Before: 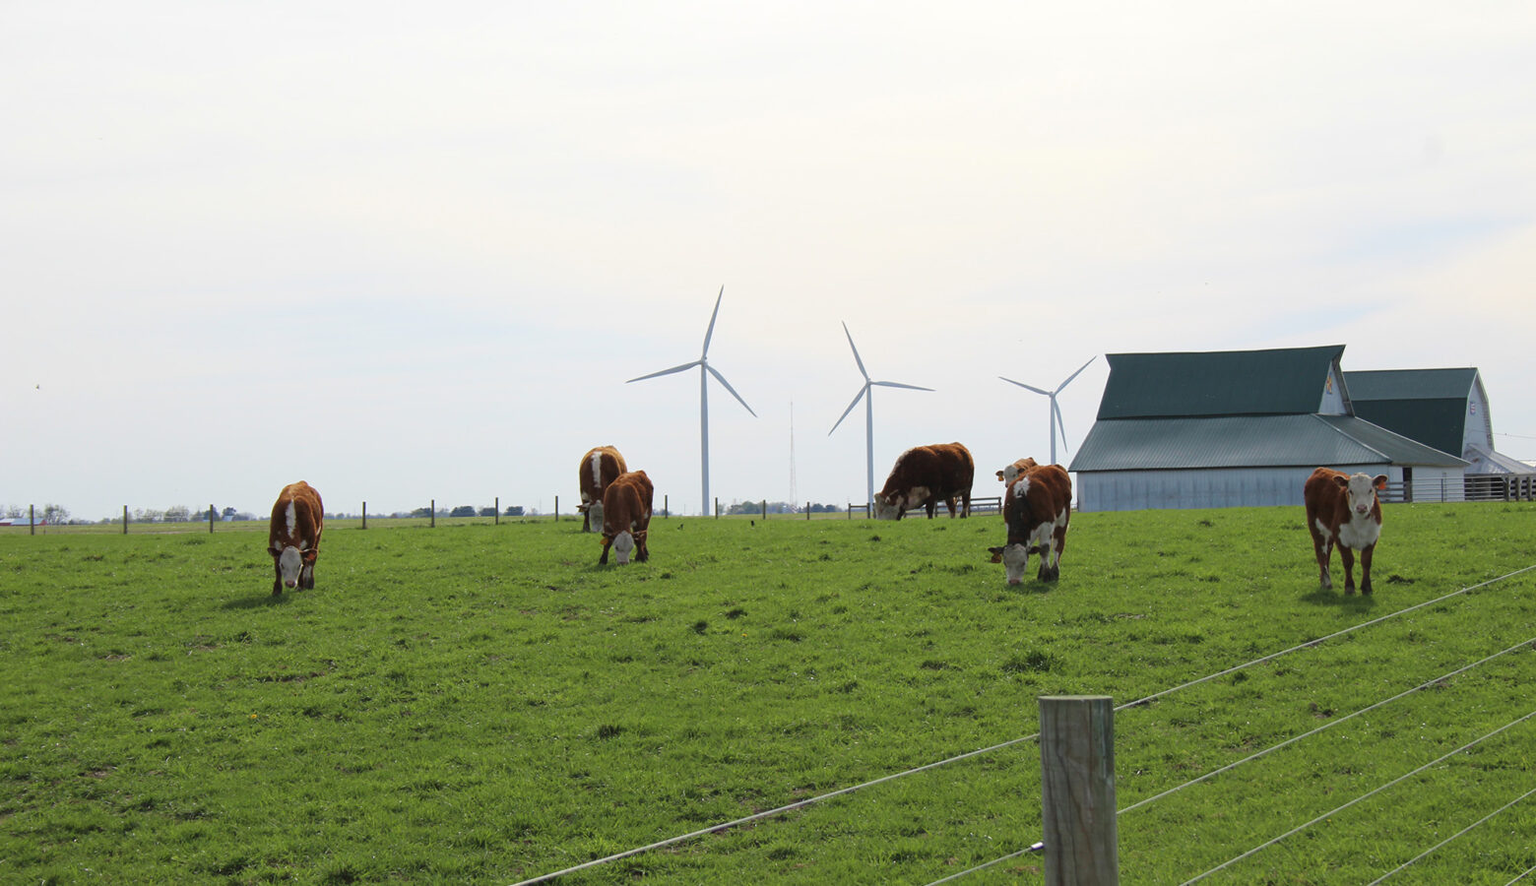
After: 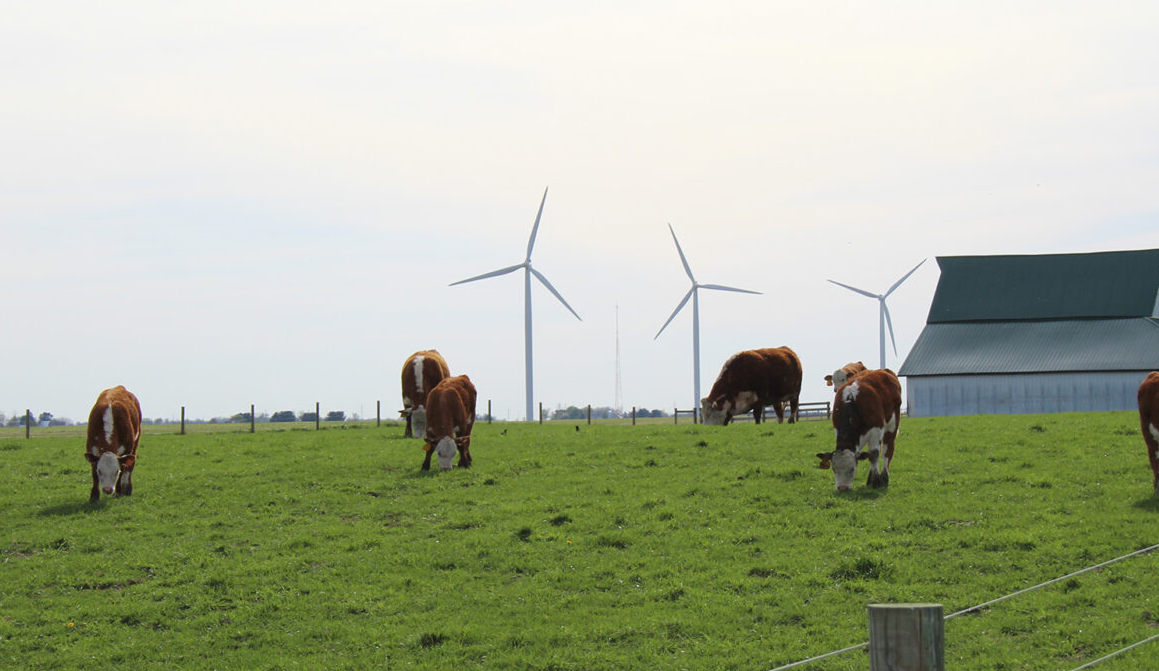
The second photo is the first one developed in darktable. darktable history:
crop and rotate: left 12.026%, top 11.488%, right 13.667%, bottom 13.863%
